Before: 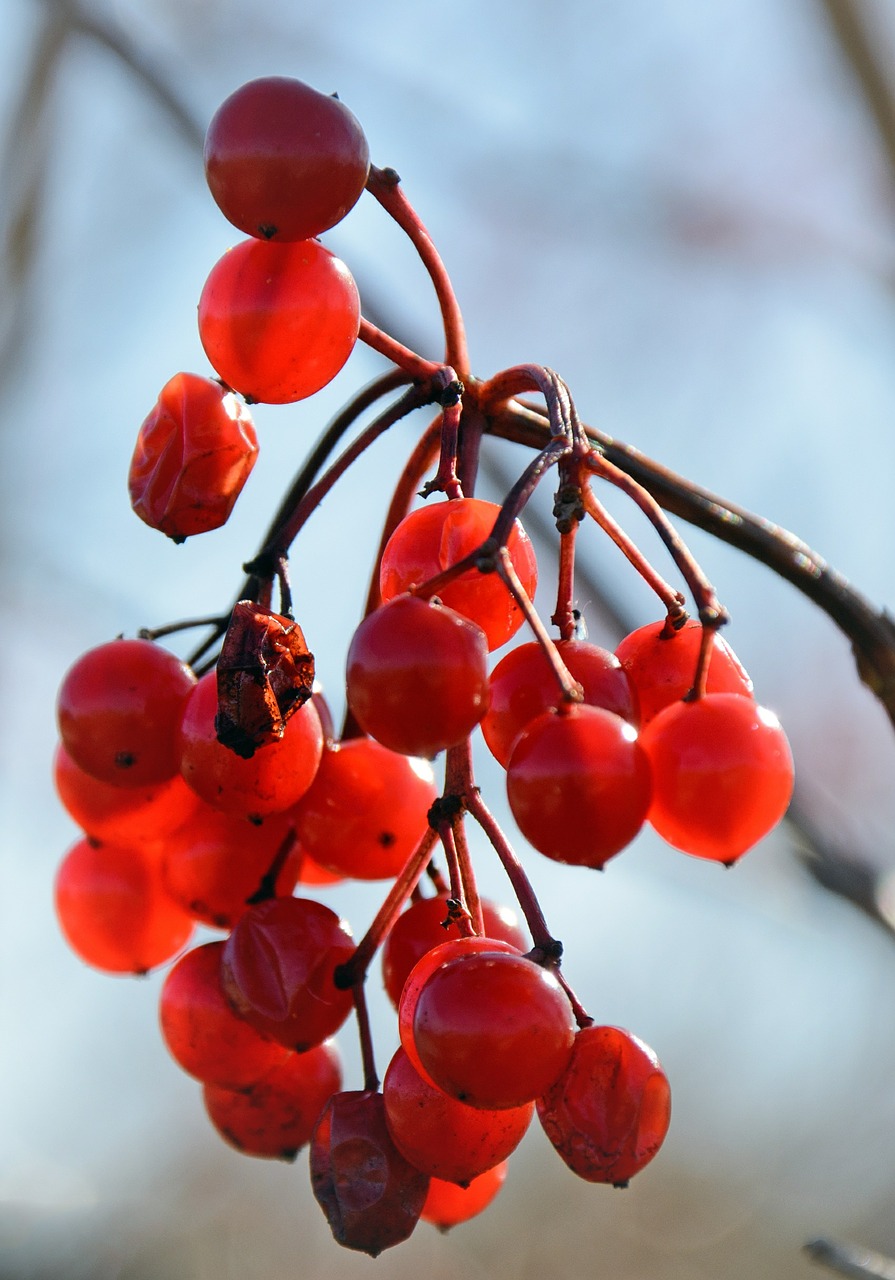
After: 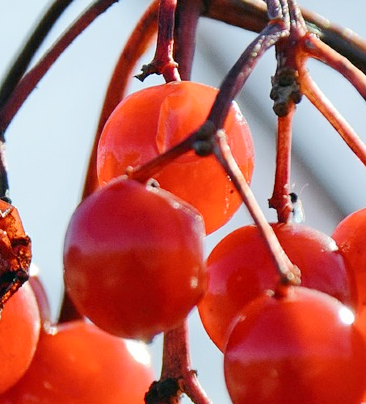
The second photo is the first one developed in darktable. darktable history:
base curve: curves: ch0 [(0, 0) (0.158, 0.273) (0.879, 0.895) (1, 1)], preserve colors none
crop: left 31.636%, top 32.625%, right 27.466%, bottom 35.811%
